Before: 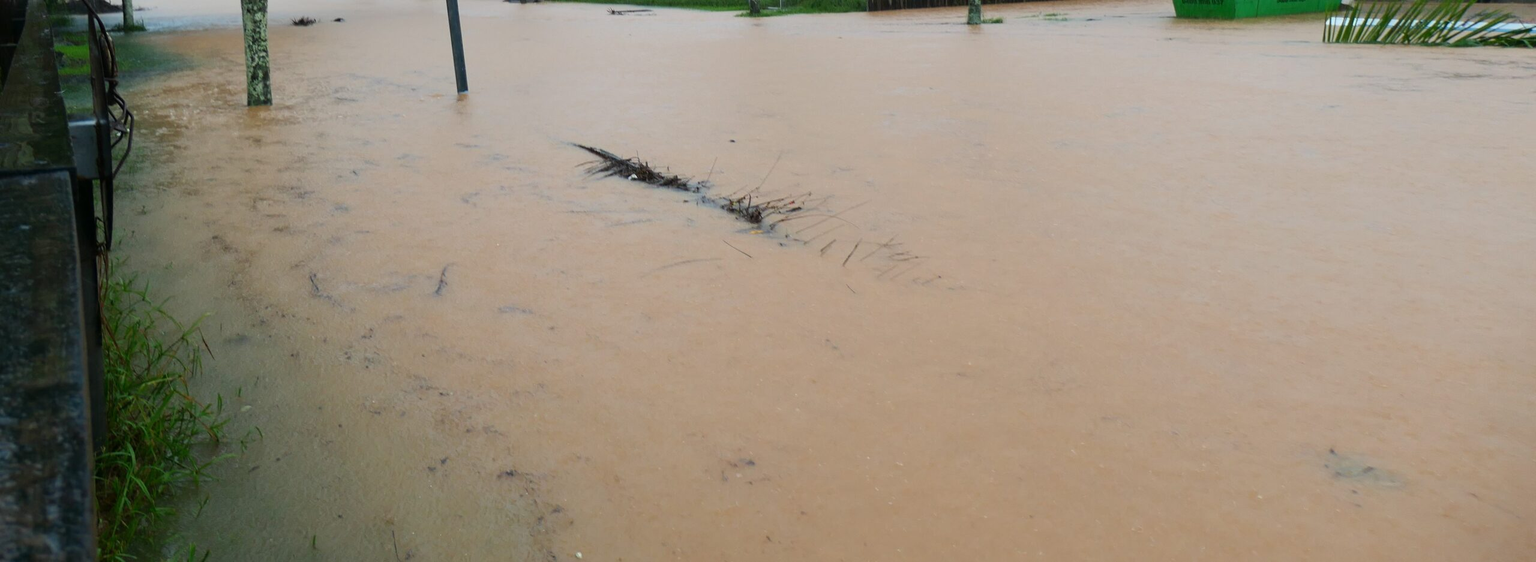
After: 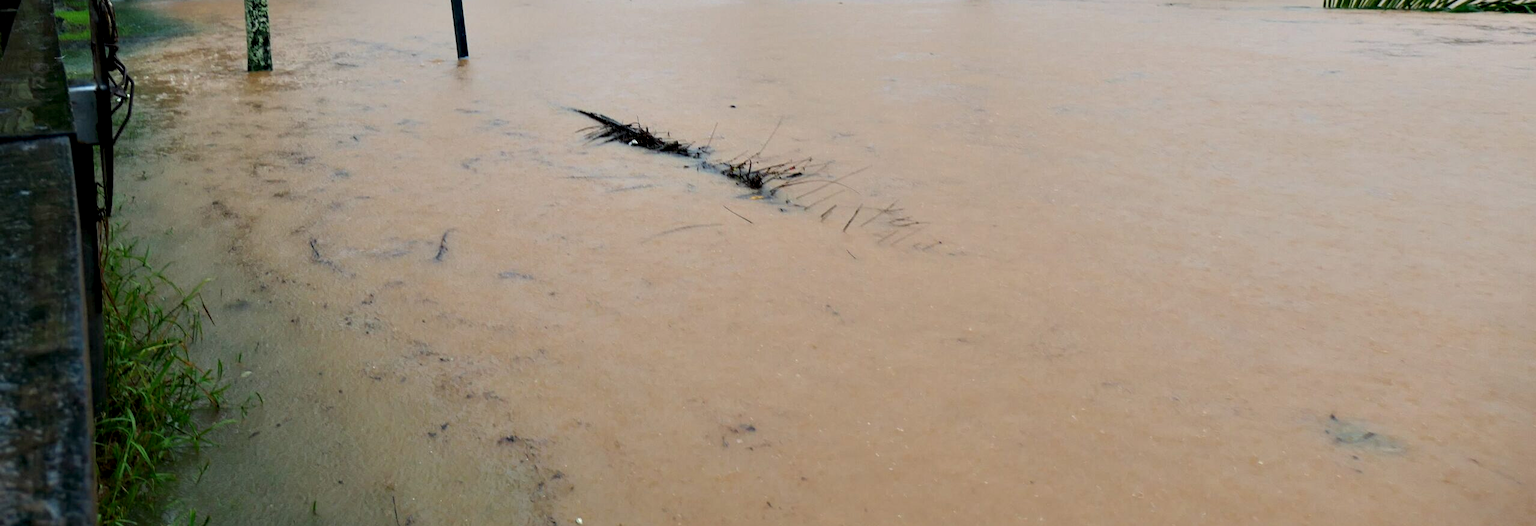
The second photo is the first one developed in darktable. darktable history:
exposure: compensate exposure bias true, compensate highlight preservation false
crop and rotate: top 6.365%
contrast equalizer: octaves 7, y [[0.6 ×6], [0.55 ×6], [0 ×6], [0 ×6], [0 ×6]]
